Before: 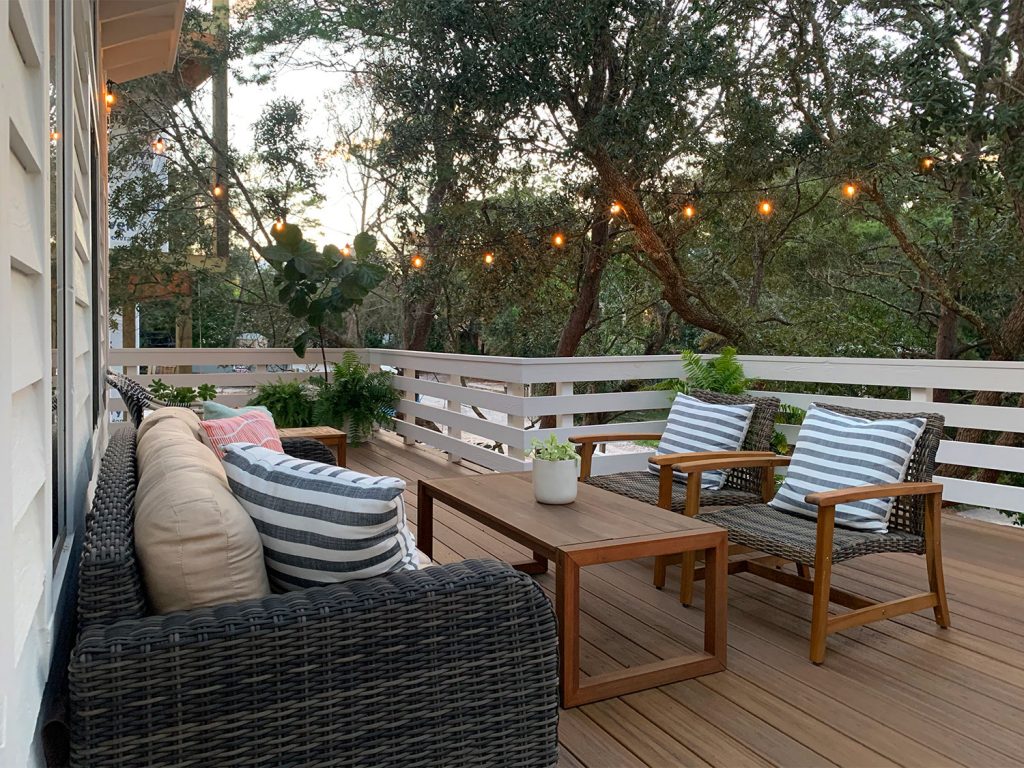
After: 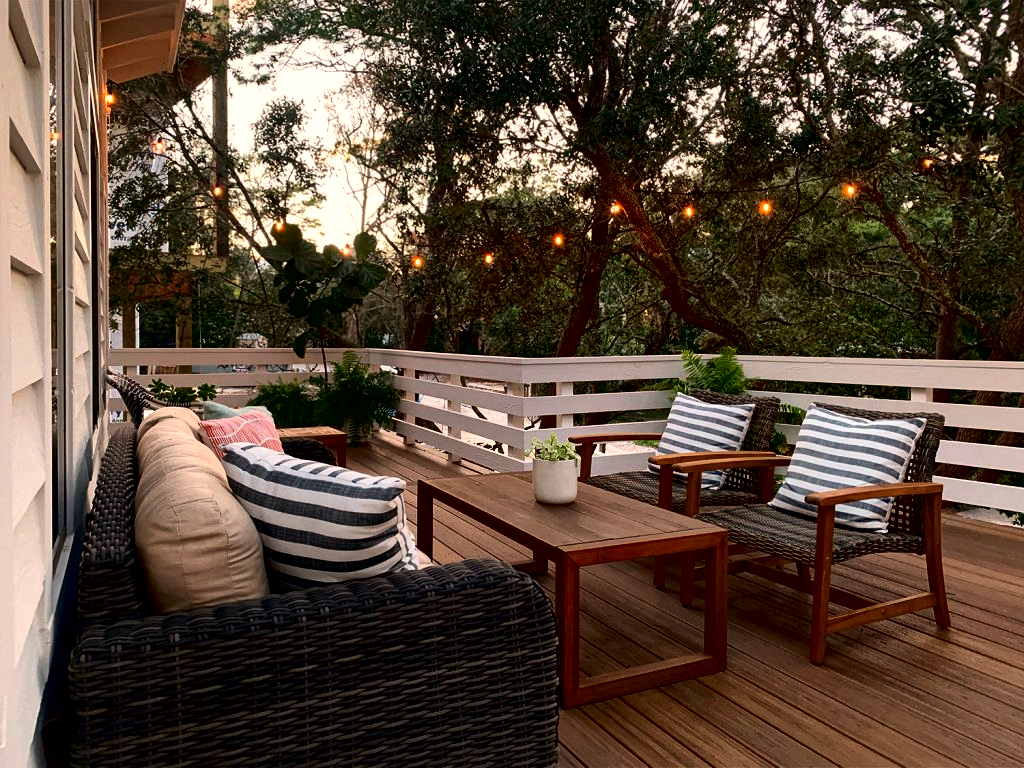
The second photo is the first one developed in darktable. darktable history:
local contrast: mode bilateral grid, contrast 20, coarseness 50, detail 179%, midtone range 0.2
contrast brightness saturation: contrast 0.19, brightness -0.24, saturation 0.11
white balance: red 1.127, blue 0.943
